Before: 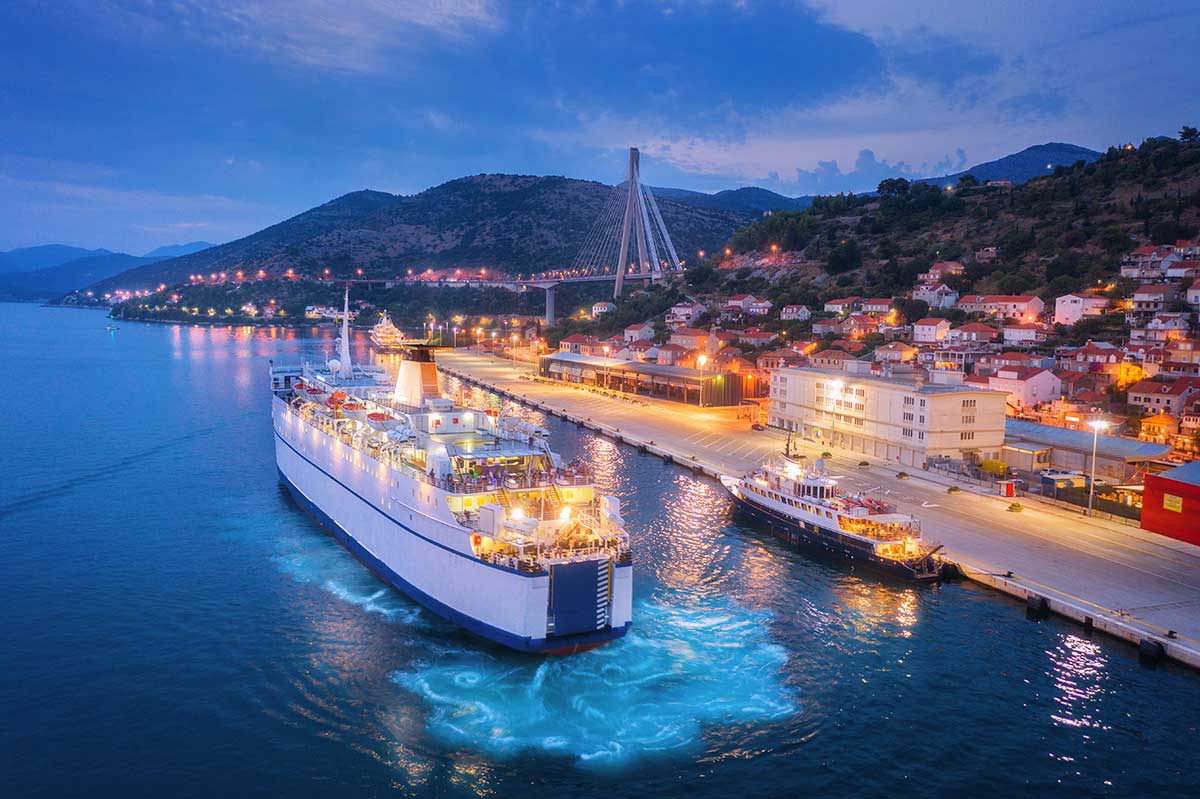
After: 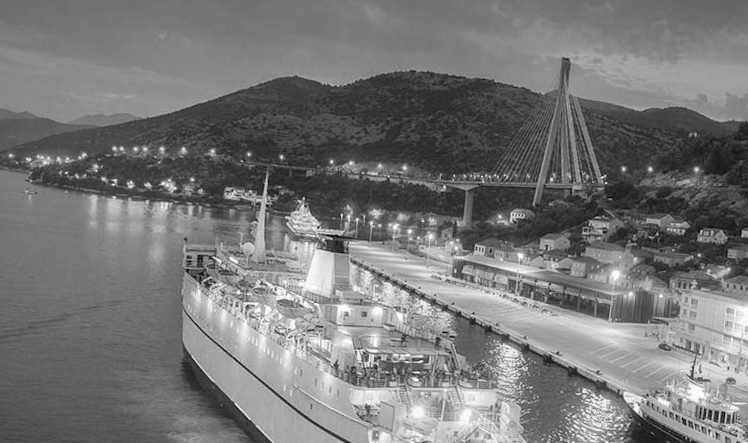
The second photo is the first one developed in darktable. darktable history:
crop and rotate: angle -4.99°, left 2.122%, top 6.945%, right 27.566%, bottom 30.519%
monochrome: on, module defaults
